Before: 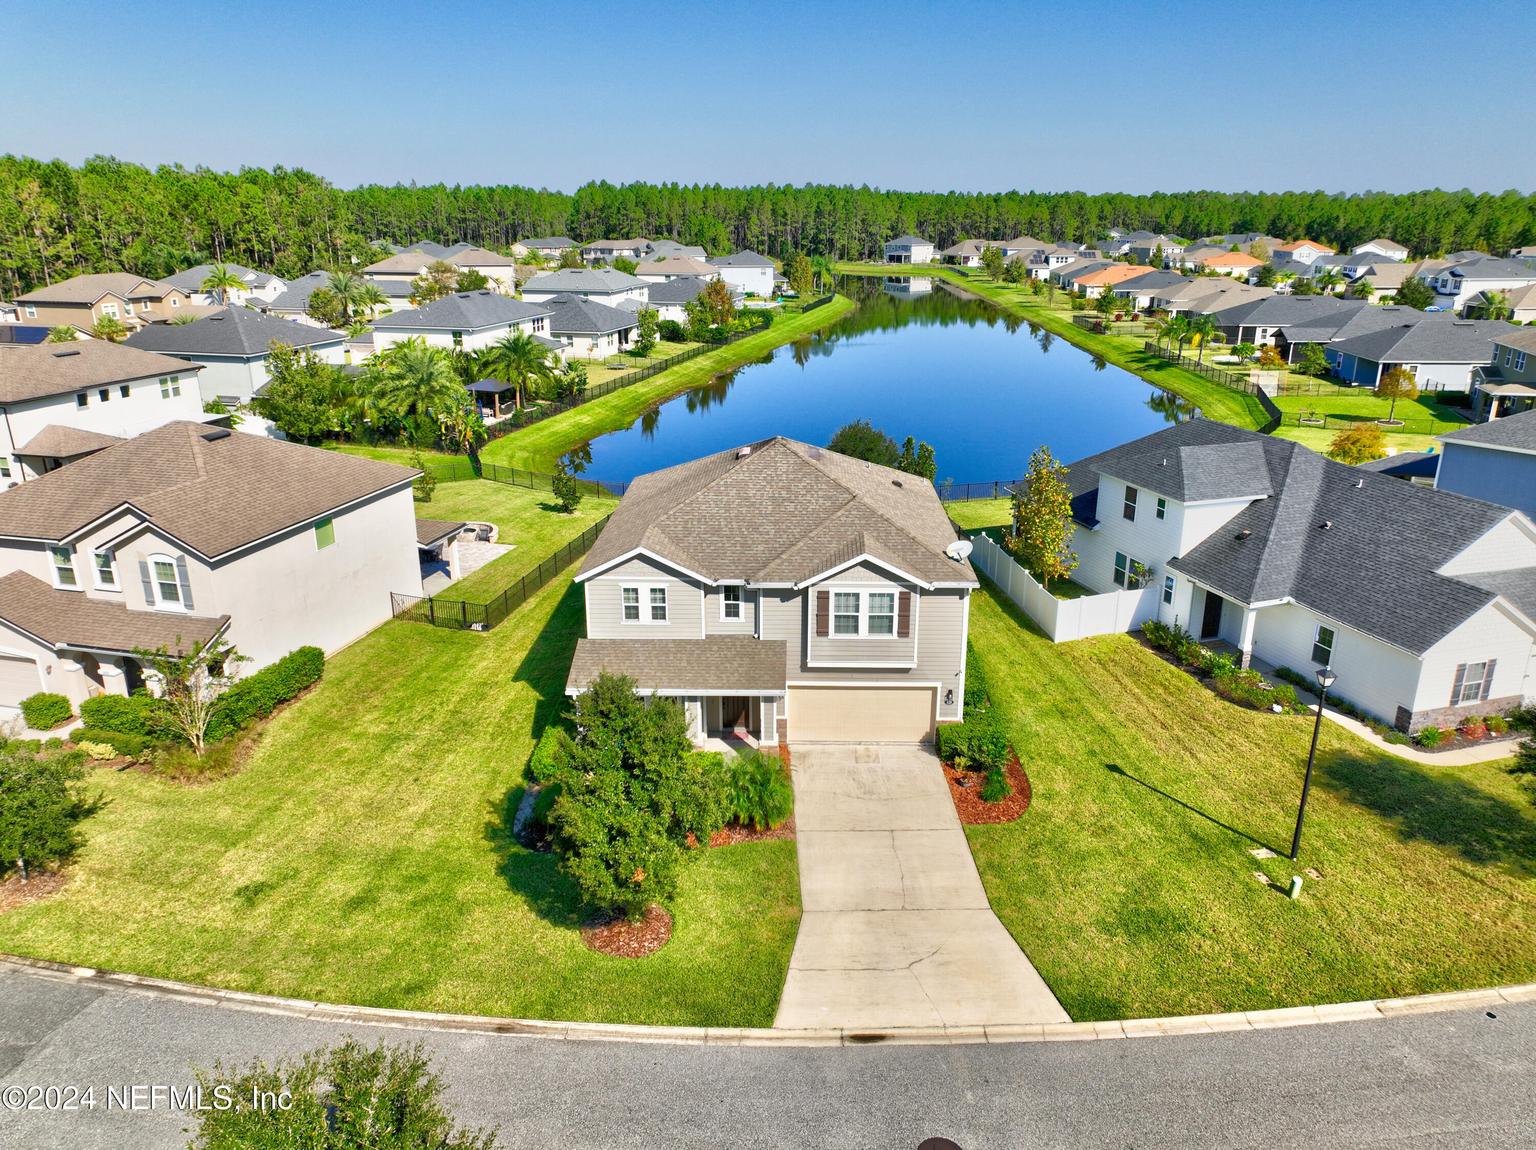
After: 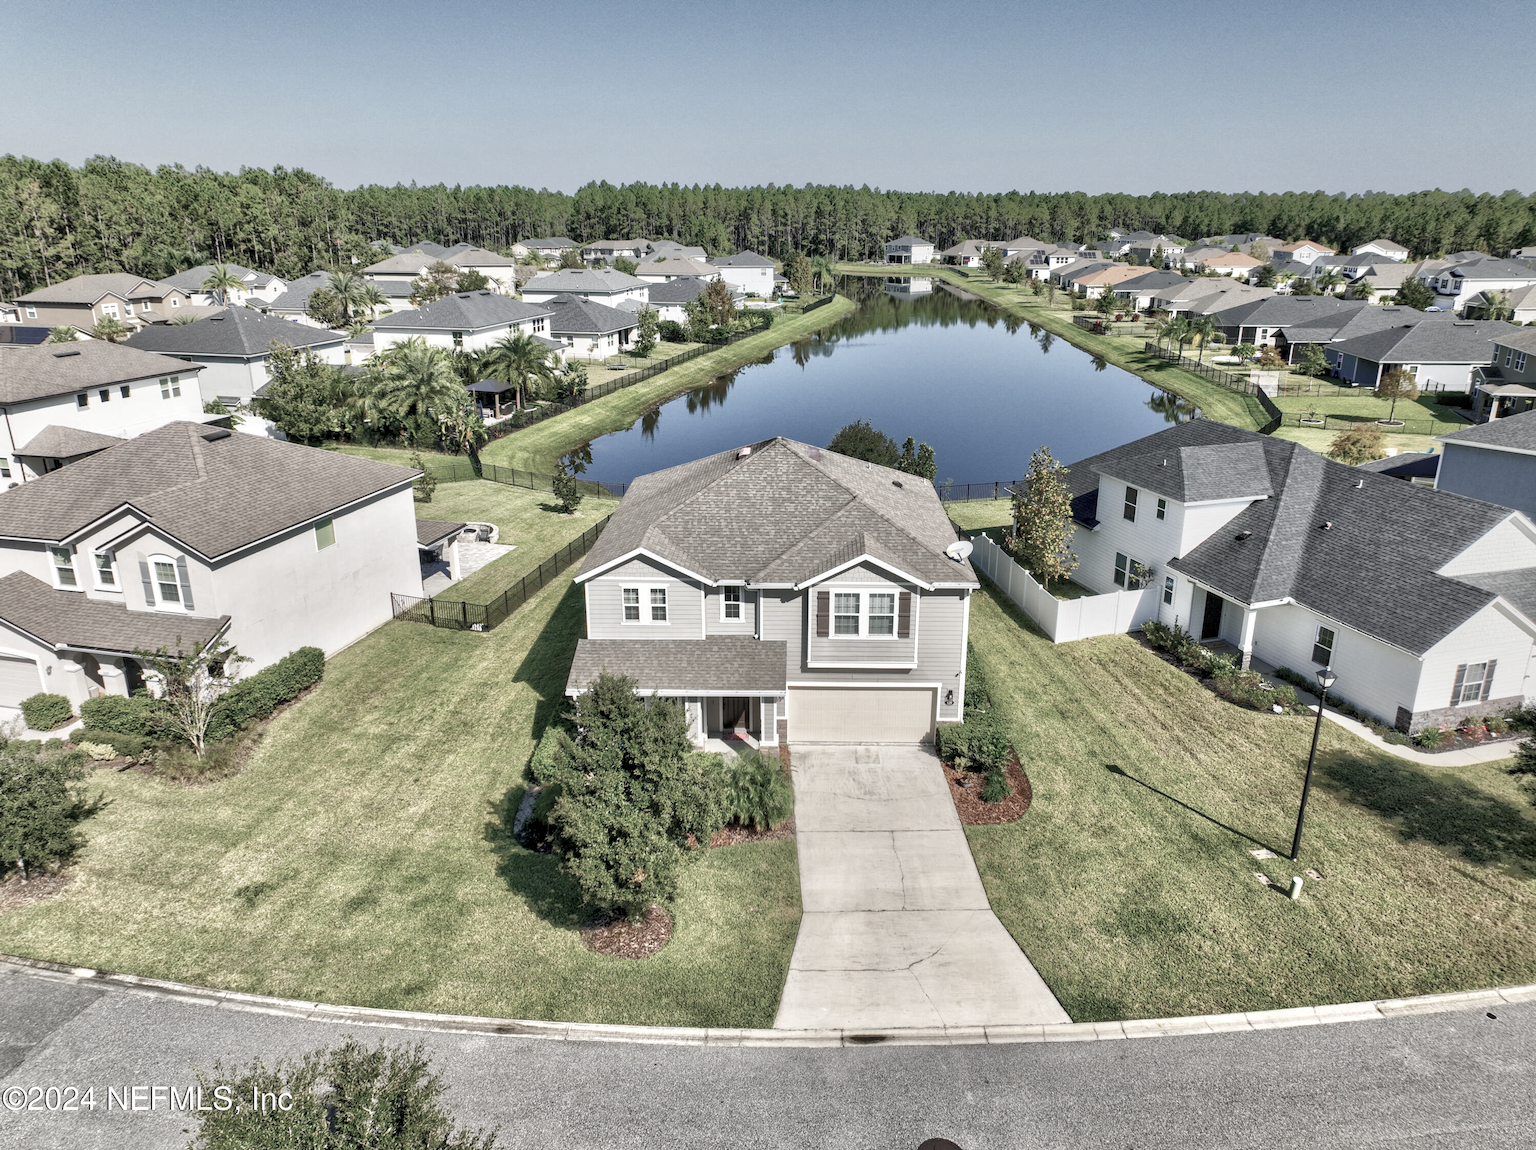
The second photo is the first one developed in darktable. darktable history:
local contrast: on, module defaults
color zones: curves: ch0 [(0, 0.6) (0.129, 0.508) (0.193, 0.483) (0.429, 0.5) (0.571, 0.5) (0.714, 0.5) (0.857, 0.5) (1, 0.6)]; ch1 [(0, 0.481) (0.112, 0.245) (0.213, 0.223) (0.429, 0.233) (0.571, 0.231) (0.683, 0.242) (0.857, 0.296) (1, 0.481)], mix 20.02%
